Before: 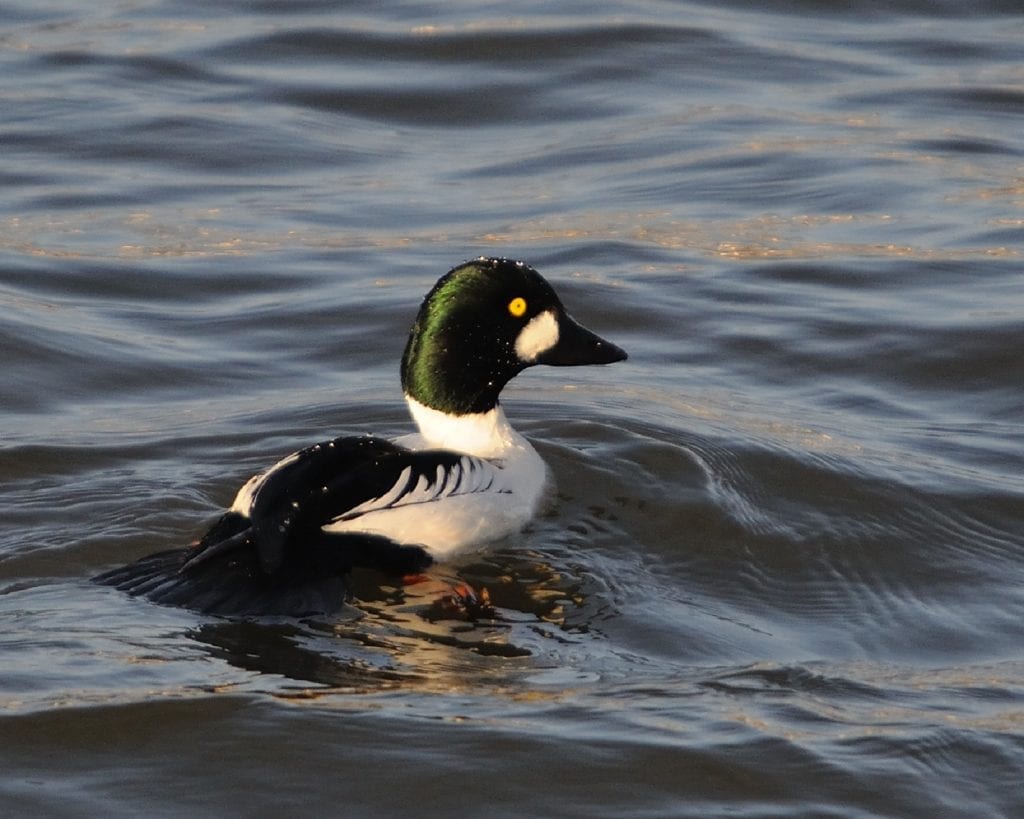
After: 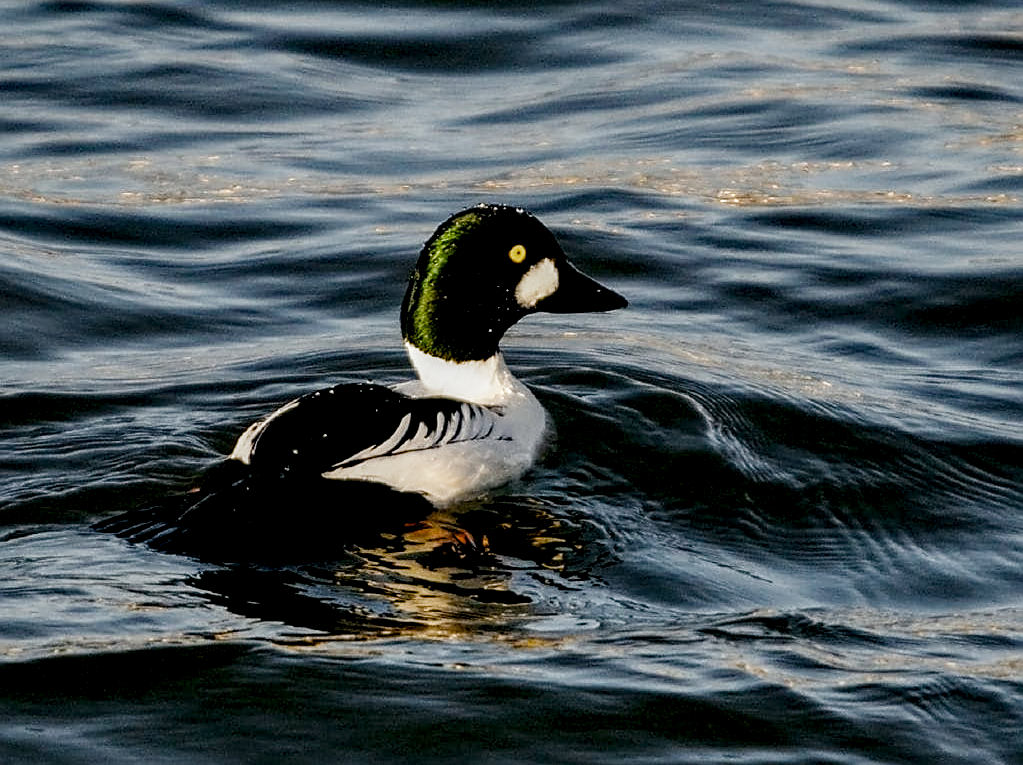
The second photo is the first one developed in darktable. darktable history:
crop and rotate: top 6.503%
exposure: black level correction 0.01, exposure 0.008 EV, compensate exposure bias true, compensate highlight preservation false
local contrast: highlights 60%, shadows 61%, detail 160%
filmic rgb: black relative exposure -7.65 EV, white relative exposure 4.56 EV, hardness 3.61, preserve chrominance no, color science v3 (2019), use custom middle-gray values true
sharpen: on, module defaults
color balance rgb: global offset › luminance -0.339%, global offset › chroma 0.11%, global offset › hue 162.8°, linear chroma grading › global chroma 15.124%, perceptual saturation grading › global saturation 14.459%, perceptual saturation grading › highlights -25.221%, perceptual saturation grading › shadows 26.147%, perceptual brilliance grading › global brilliance 15.091%, perceptual brilliance grading › shadows -34.738%
levels: white 99.98%, levels [0, 0.51, 1]
